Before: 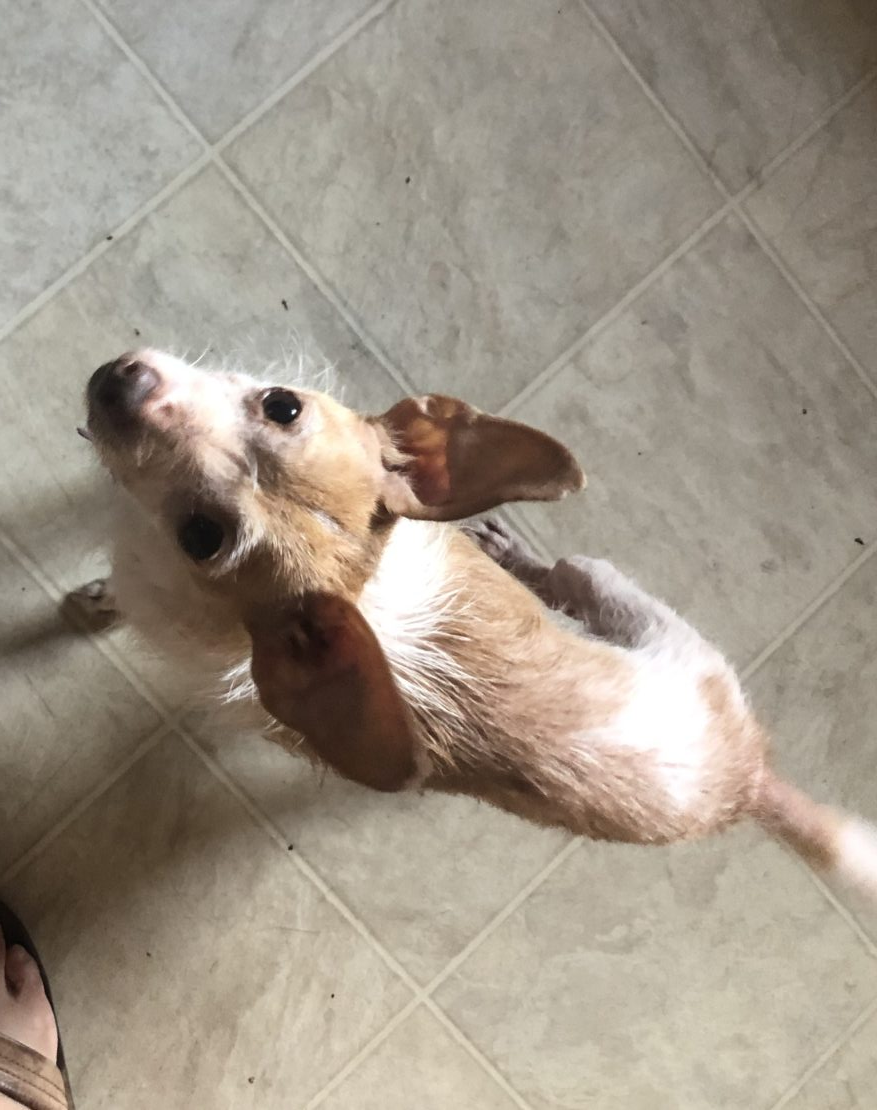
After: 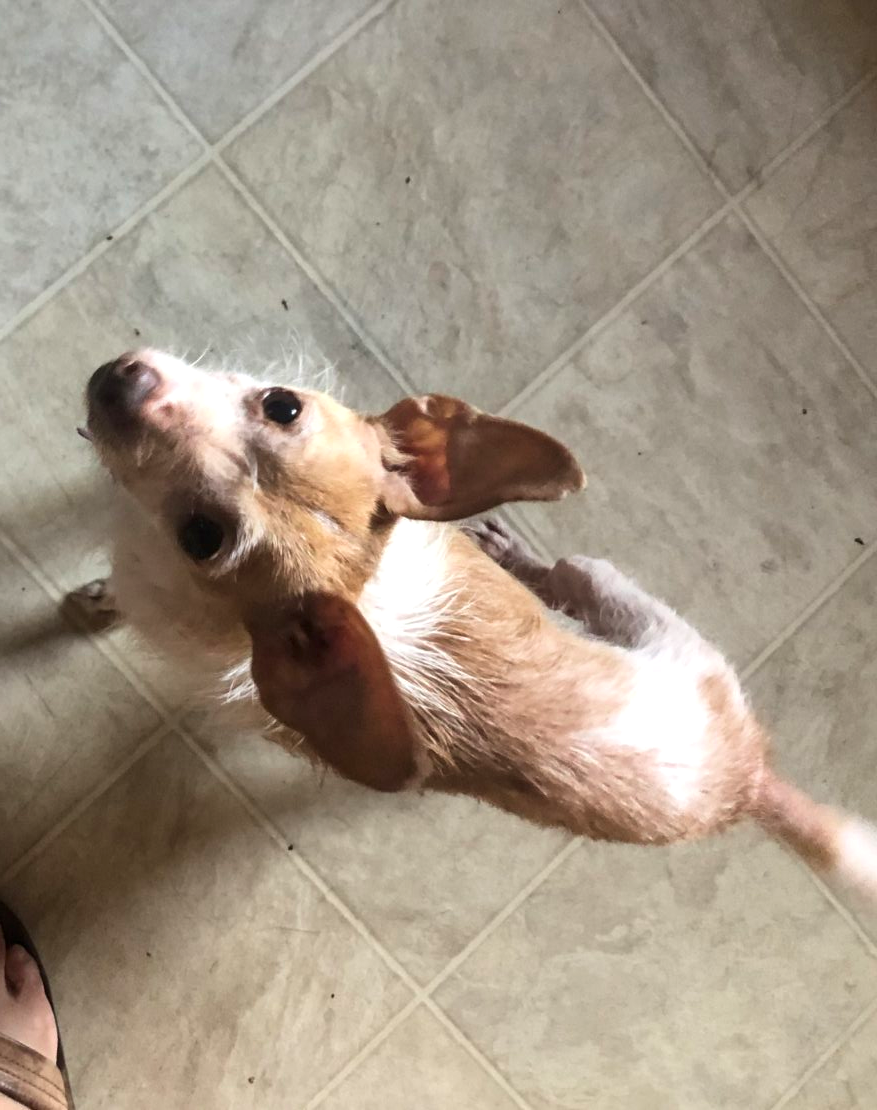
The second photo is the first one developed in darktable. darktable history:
velvia: strength 9.25%
local contrast: mode bilateral grid, contrast 20, coarseness 50, detail 120%, midtone range 0.2
